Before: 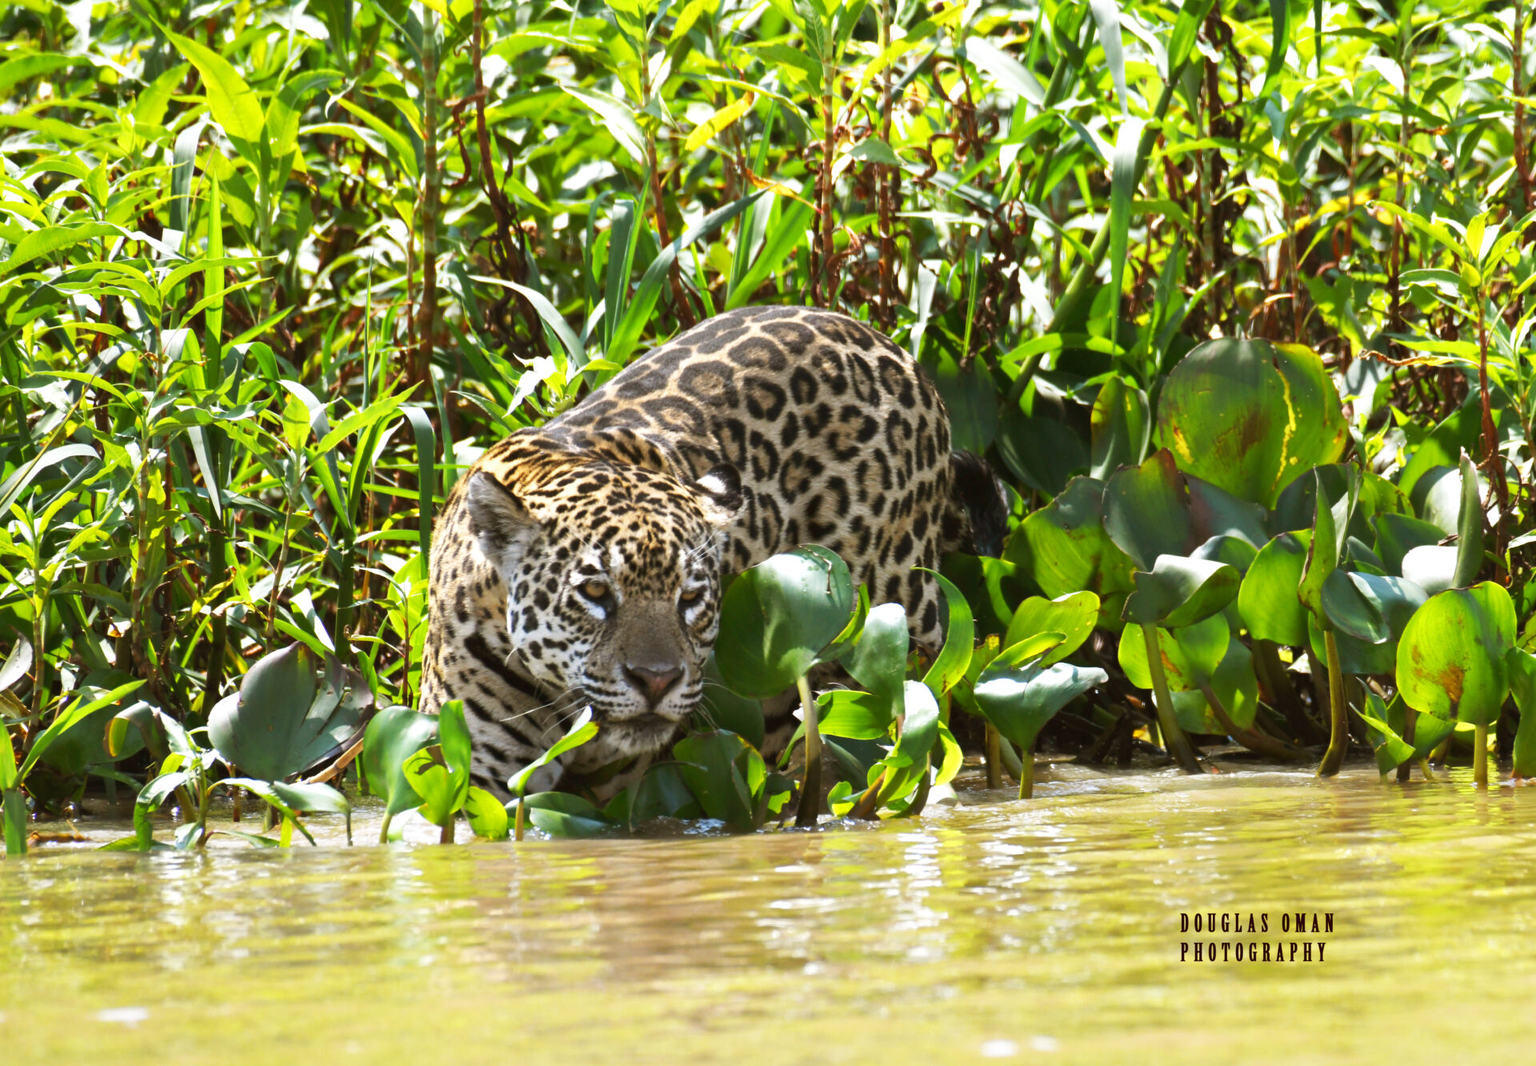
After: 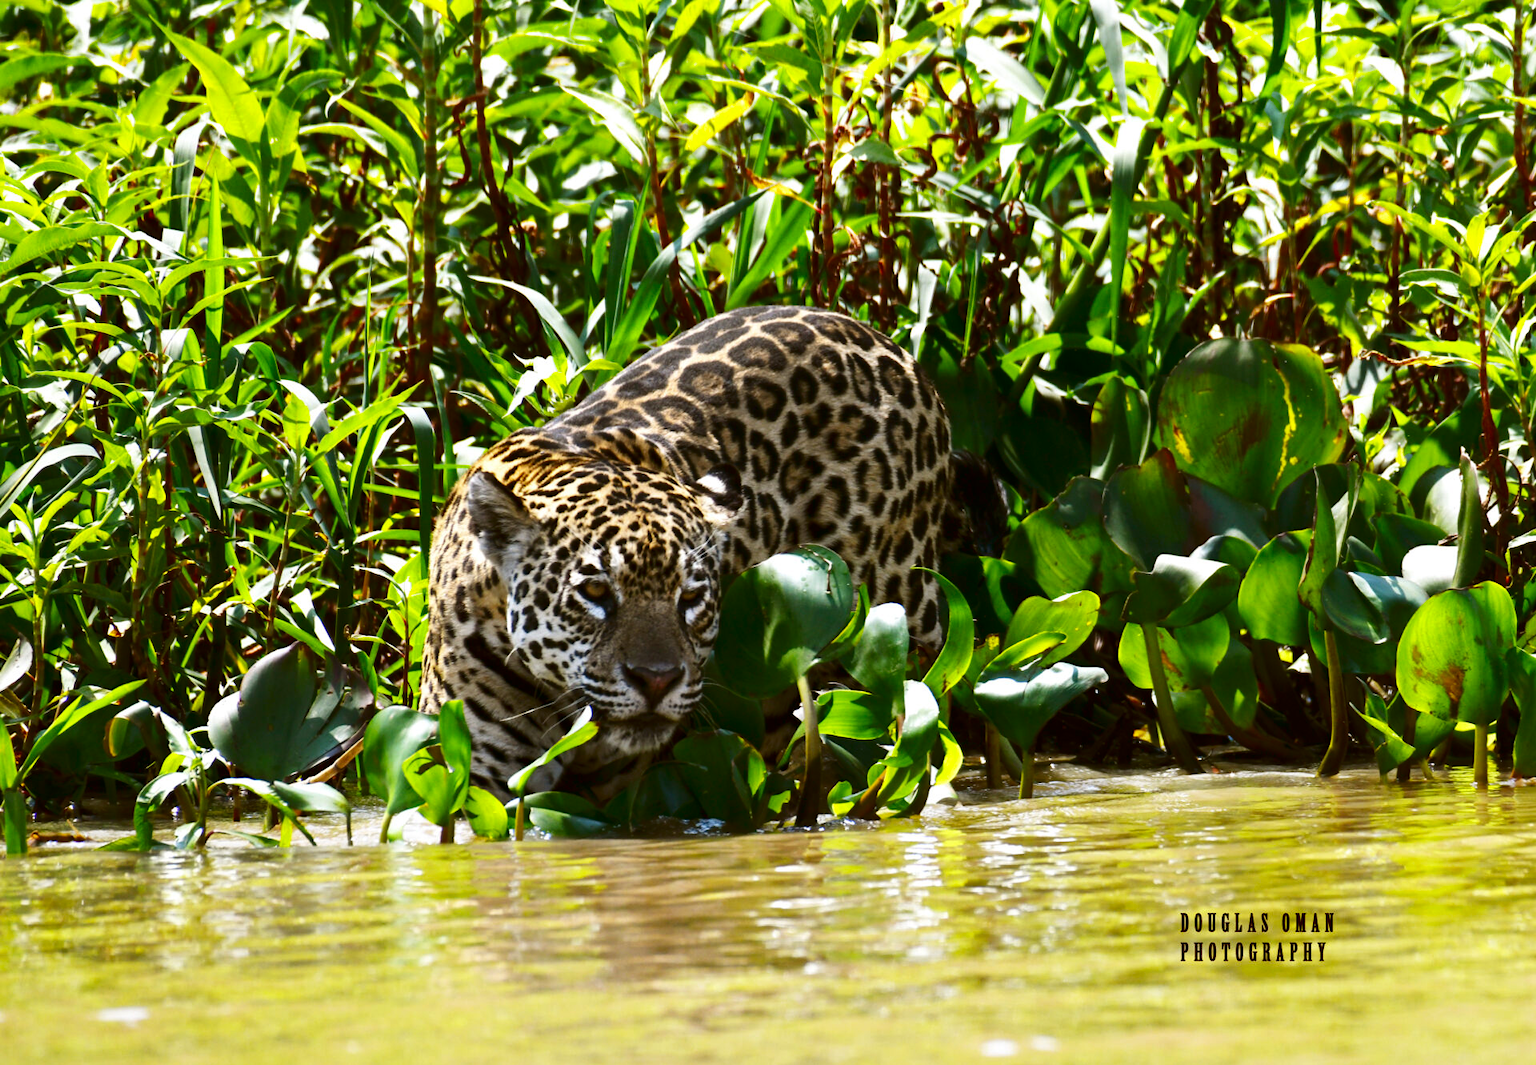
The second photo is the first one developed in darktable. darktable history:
contrast brightness saturation: contrast 0.129, brightness -0.221, saturation 0.141
